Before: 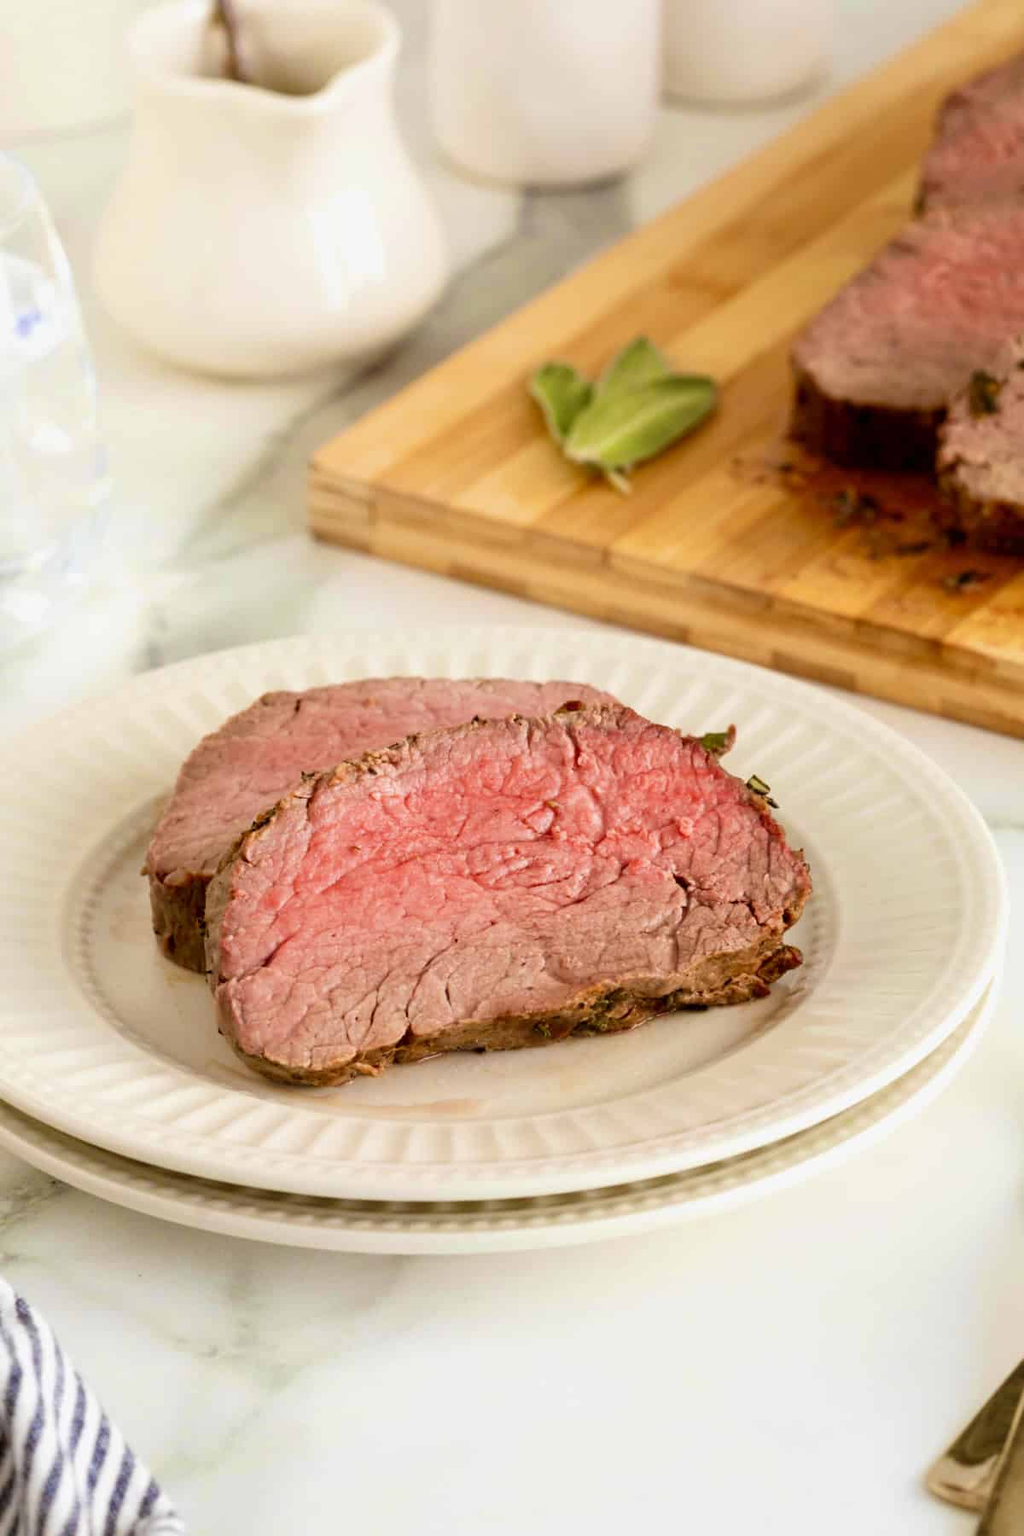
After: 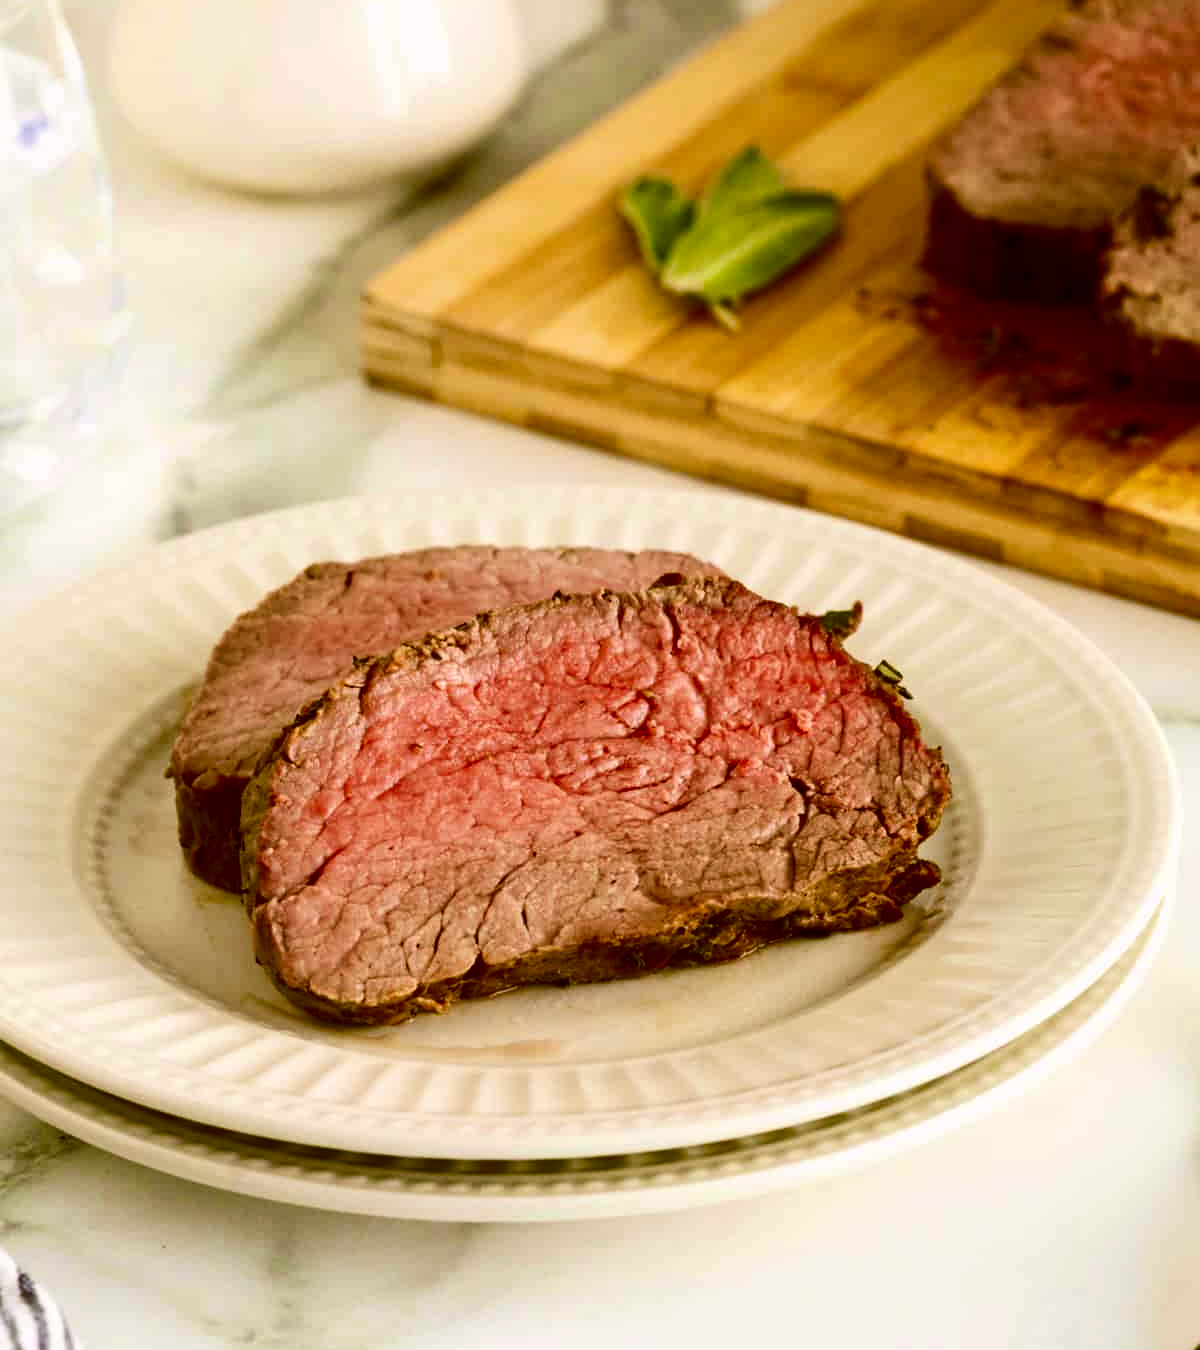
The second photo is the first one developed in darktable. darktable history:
color correction: highlights a* 8.98, highlights b* 15.09, shadows a* -0.49, shadows b* 26.52
contrast brightness saturation: contrast 0.19, brightness -0.24, saturation 0.11
color balance: mode lift, gamma, gain (sRGB)
crop: top 13.819%, bottom 11.169%
local contrast: highlights 100%, shadows 100%, detail 120%, midtone range 0.2
color calibration: illuminant F (fluorescent), F source F9 (Cool White Deluxe 4150 K) – high CRI, x 0.374, y 0.373, temperature 4158.34 K
